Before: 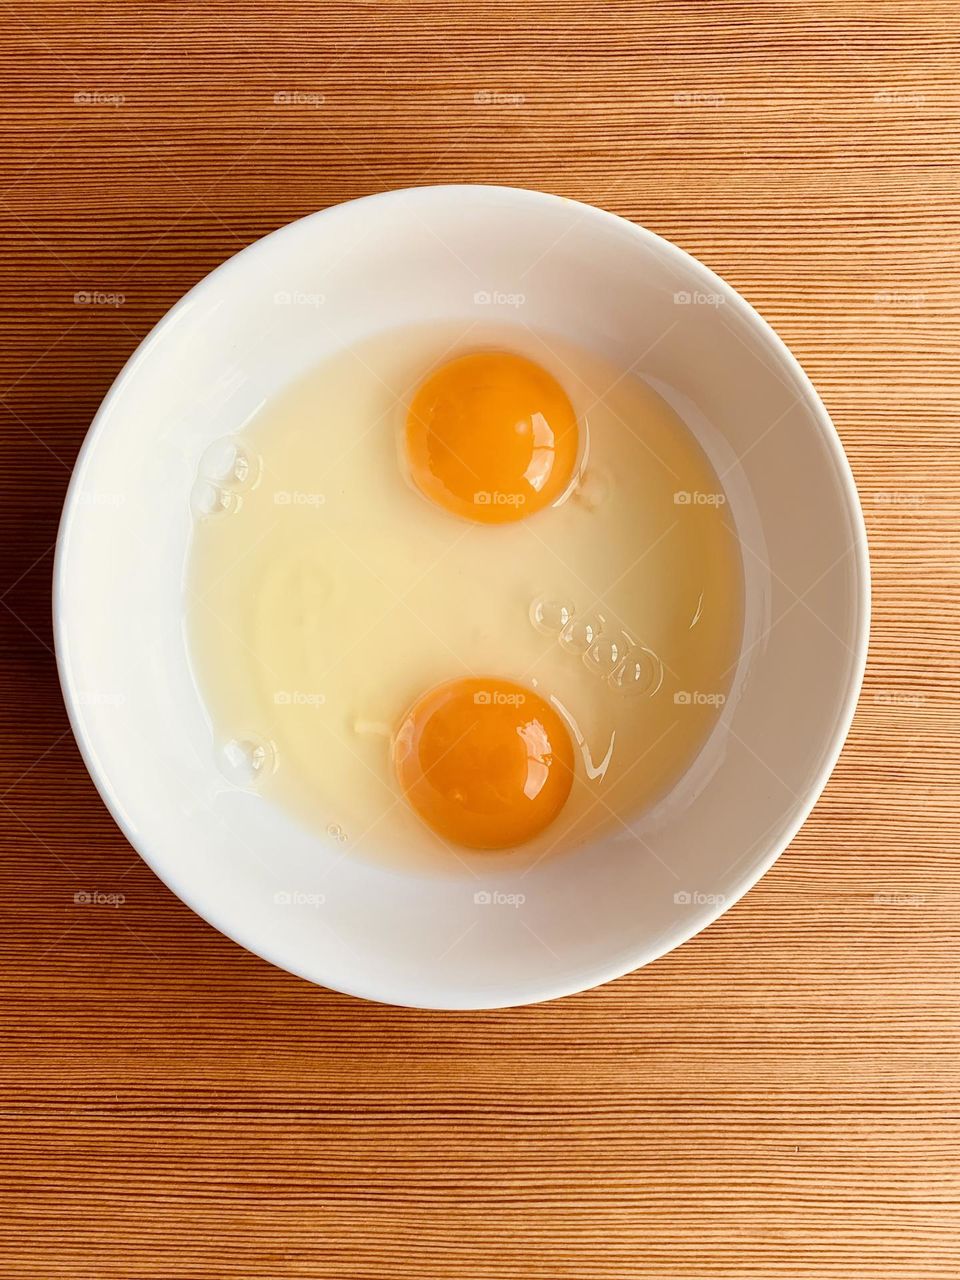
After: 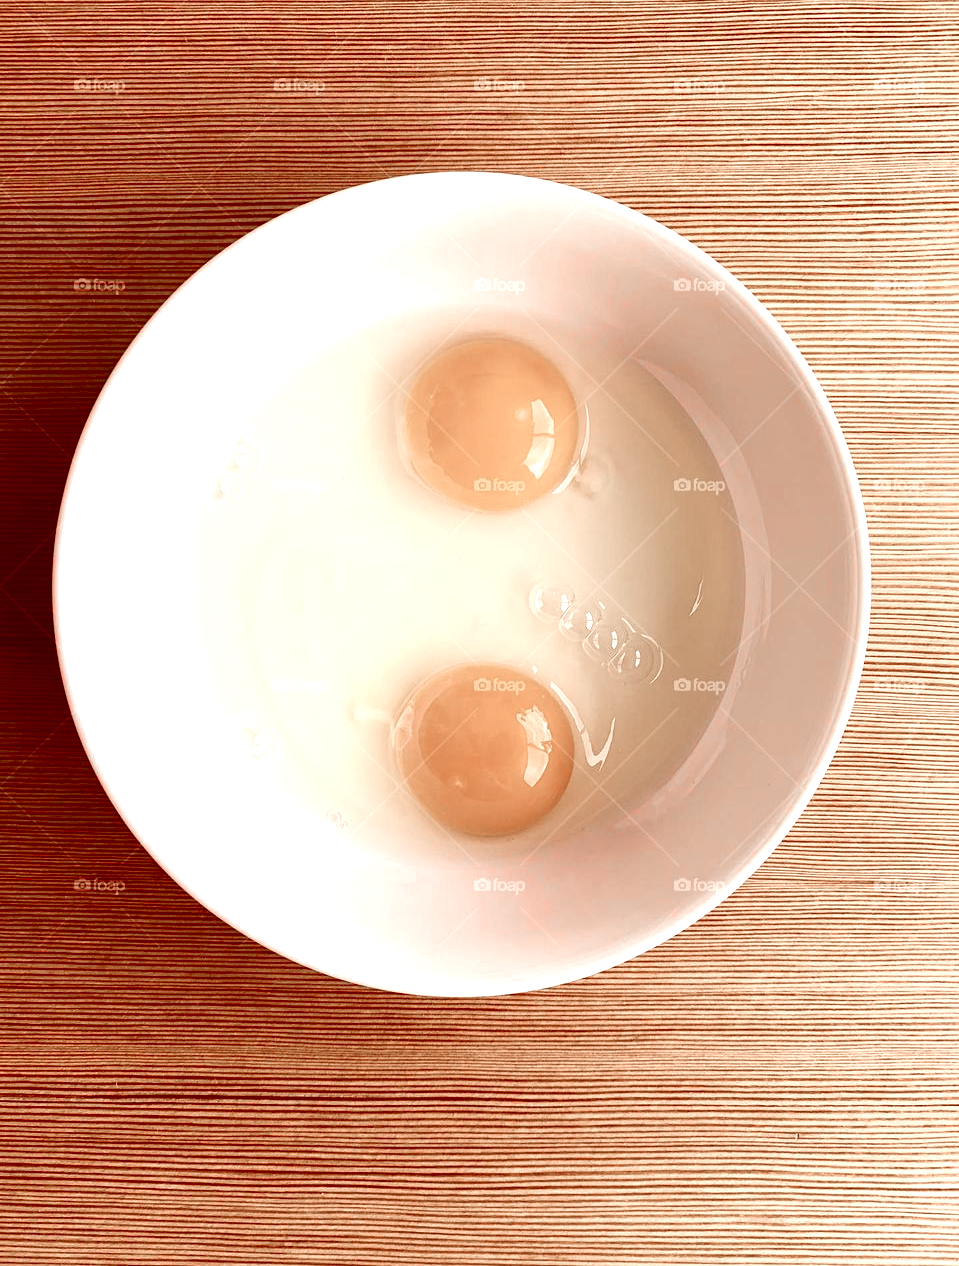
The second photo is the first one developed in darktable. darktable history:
tone equalizer: -8 EV -0.75 EV, -7 EV -0.7 EV, -6 EV -0.6 EV, -5 EV -0.4 EV, -3 EV 0.4 EV, -2 EV 0.6 EV, -1 EV 0.7 EV, +0 EV 0.75 EV, edges refinement/feathering 500, mask exposure compensation -1.57 EV, preserve details no
color zones: curves: ch1 [(0, 0.831) (0.08, 0.771) (0.157, 0.268) (0.241, 0.207) (0.562, -0.005) (0.714, -0.013) (0.876, 0.01) (1, 0.831)]
color correction: highlights a* 9.03, highlights b* 8.71, shadows a* 40, shadows b* 40, saturation 0.8
crop: top 1.049%, right 0.001%
